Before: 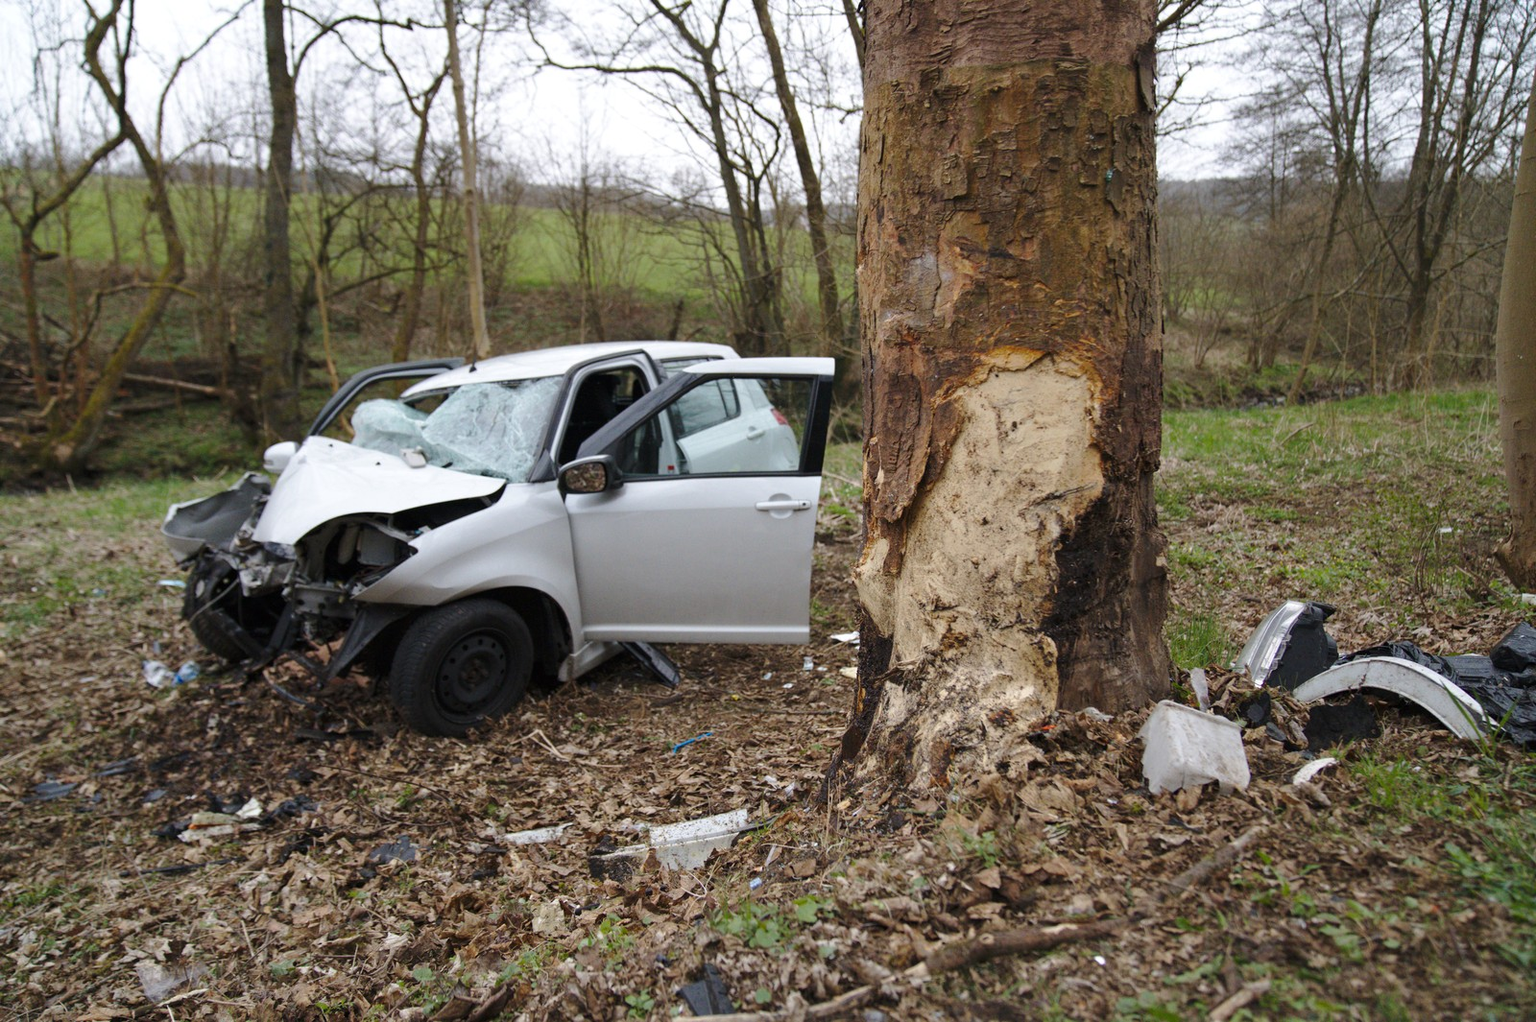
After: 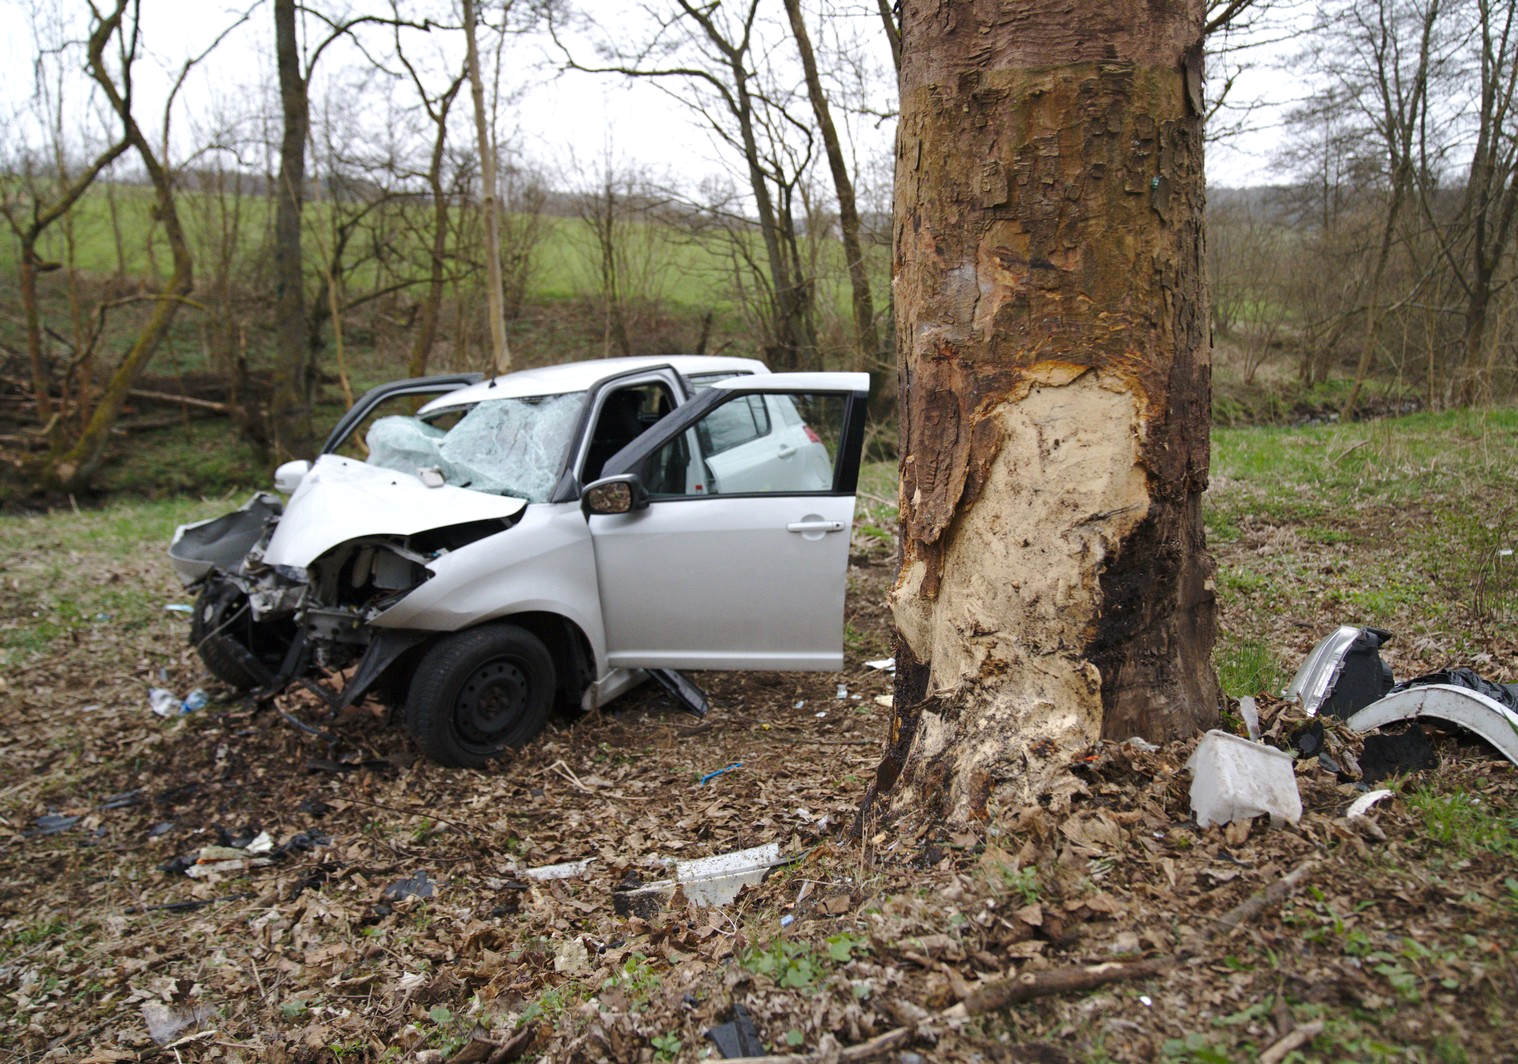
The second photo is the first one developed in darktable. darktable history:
crop and rotate: left 0%, right 5.102%
exposure: exposure 0.13 EV, compensate exposure bias true, compensate highlight preservation false
